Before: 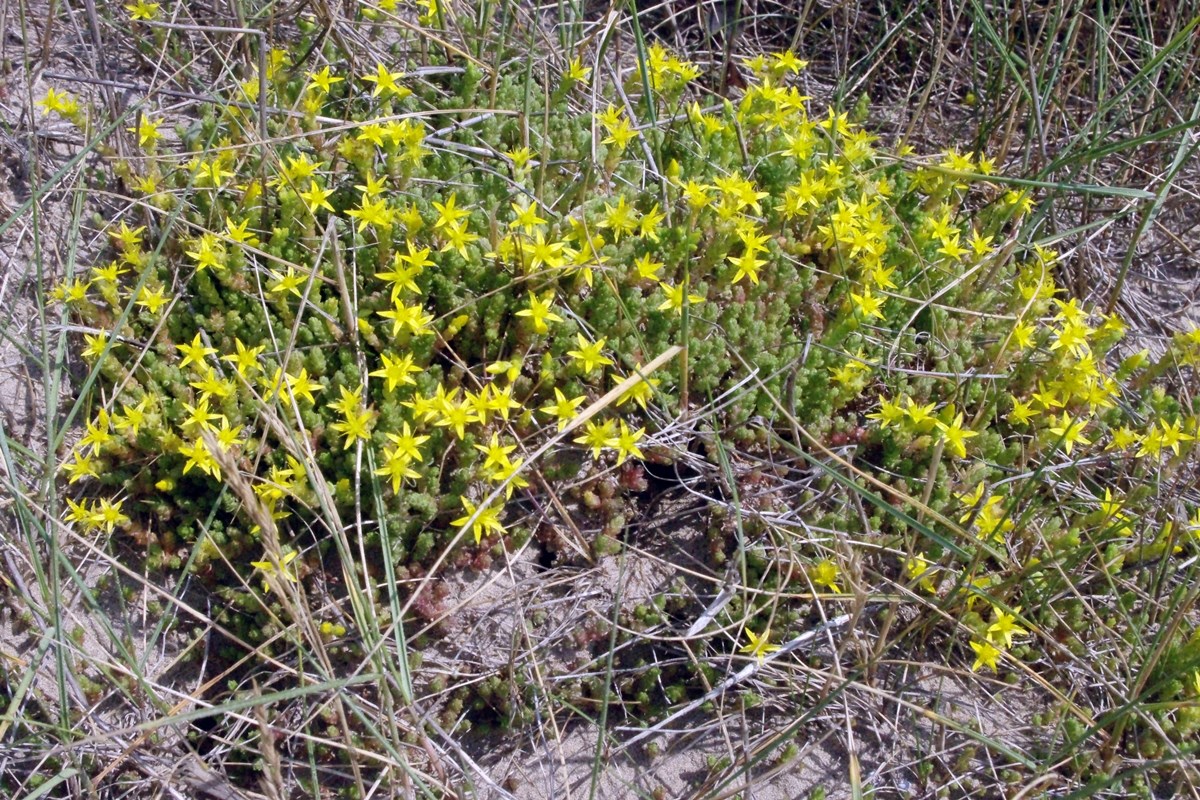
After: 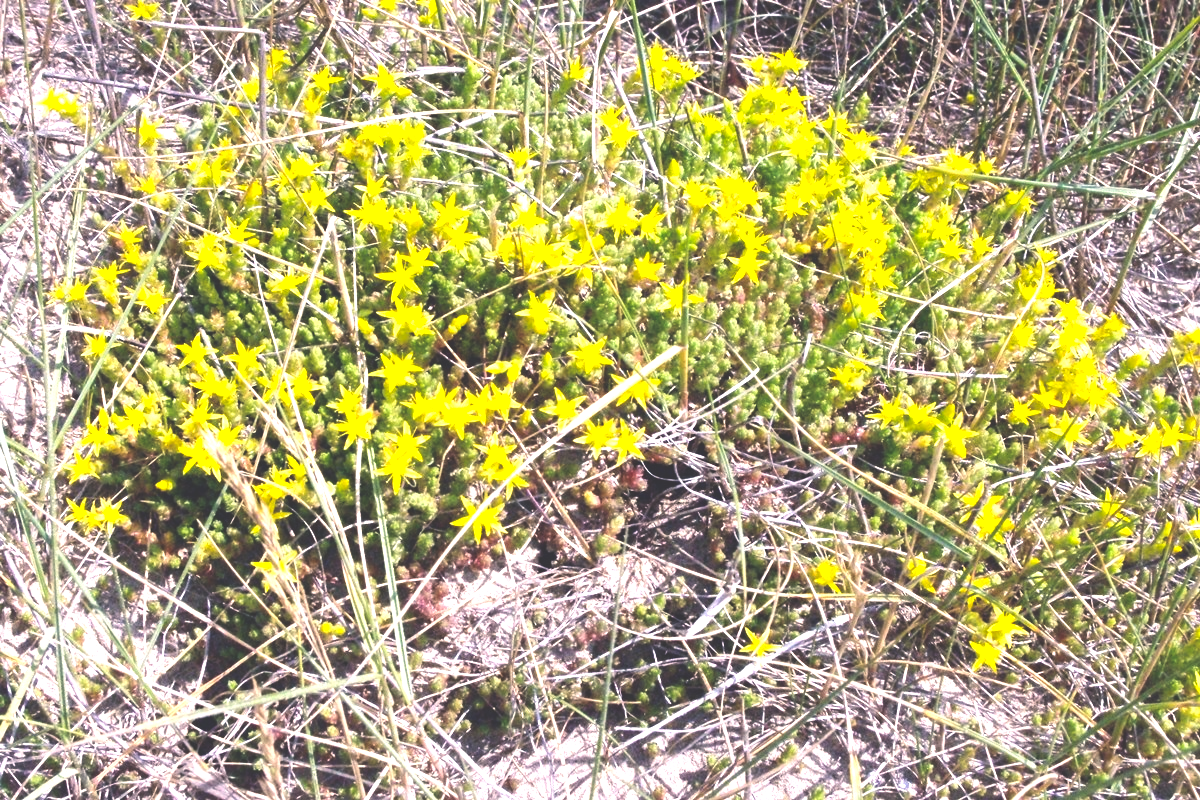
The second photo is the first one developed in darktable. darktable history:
exposure: black level correction -0.021, exposure -0.038 EV, compensate exposure bias true, compensate highlight preservation false
shadows and highlights: shadows 25.97, highlights -25.45
color balance rgb: highlights gain › chroma 2.99%, highlights gain › hue 60.06°, perceptual saturation grading › global saturation 0.84%, perceptual brilliance grading › global brilliance 30.561%, perceptual brilliance grading › highlights 12.345%, perceptual brilliance grading › mid-tones 24.97%
